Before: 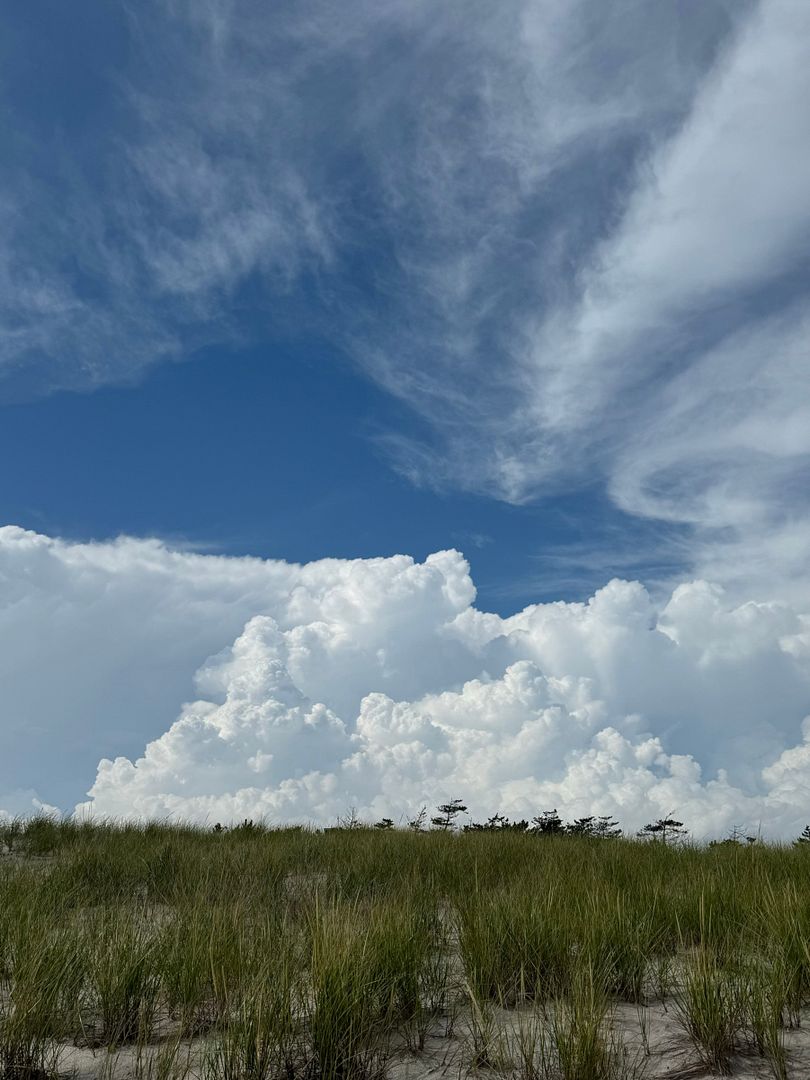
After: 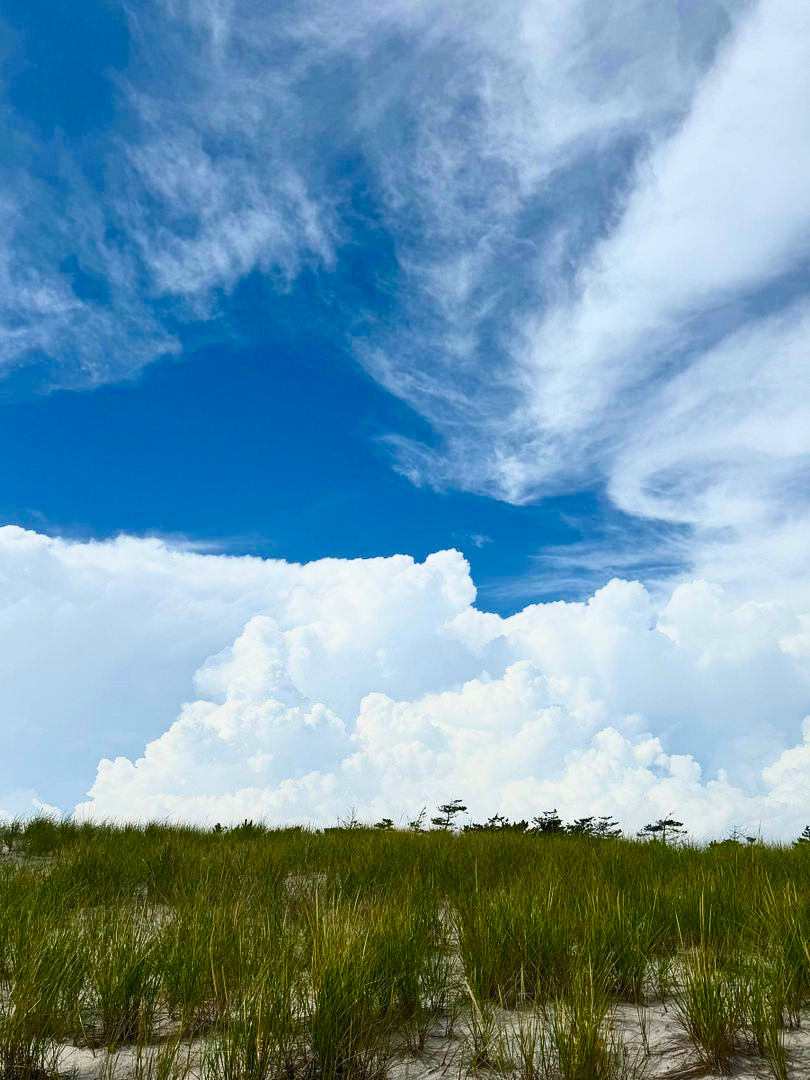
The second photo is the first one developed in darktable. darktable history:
contrast brightness saturation: contrast 0.619, brightness 0.341, saturation 0.143
color balance rgb: shadows lift › chroma 0.877%, shadows lift › hue 114.07°, perceptual saturation grading › global saturation 34.651%, perceptual saturation grading › highlights -29.913%, perceptual saturation grading › shadows 34.686%, contrast -29.998%
